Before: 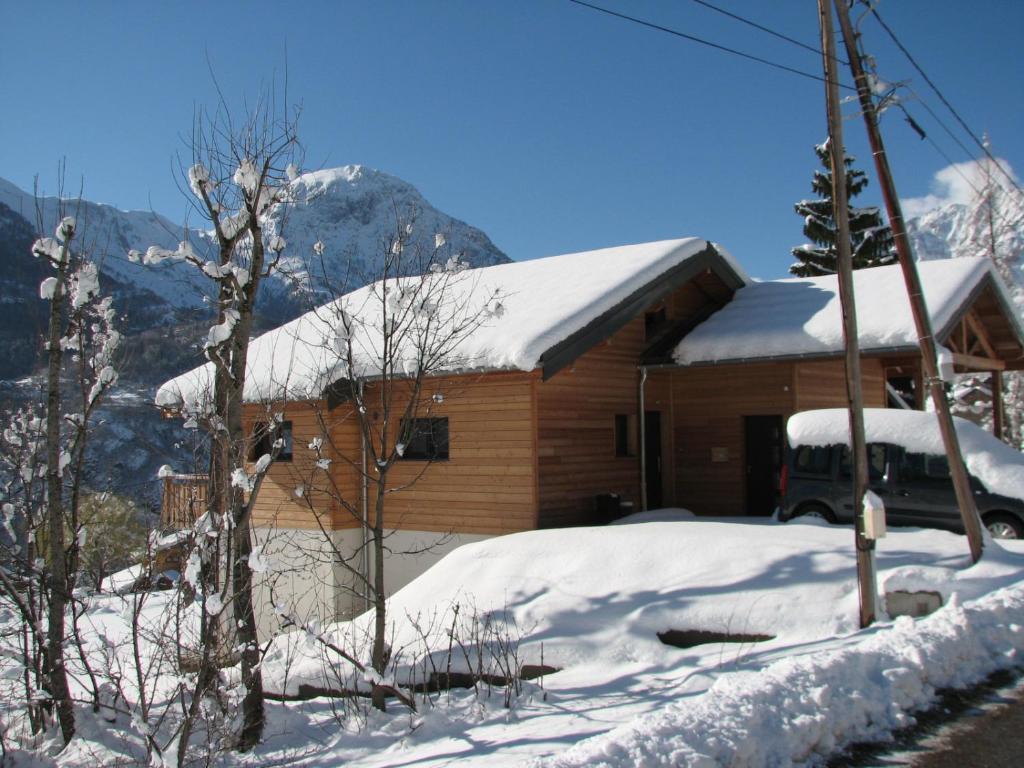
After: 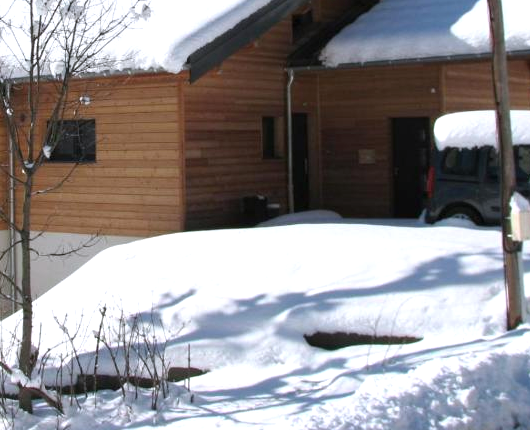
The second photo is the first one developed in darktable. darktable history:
white balance: red 0.984, blue 1.059
exposure: exposure 0.496 EV, compensate highlight preservation false
crop: left 34.479%, top 38.822%, right 13.718%, bottom 5.172%
